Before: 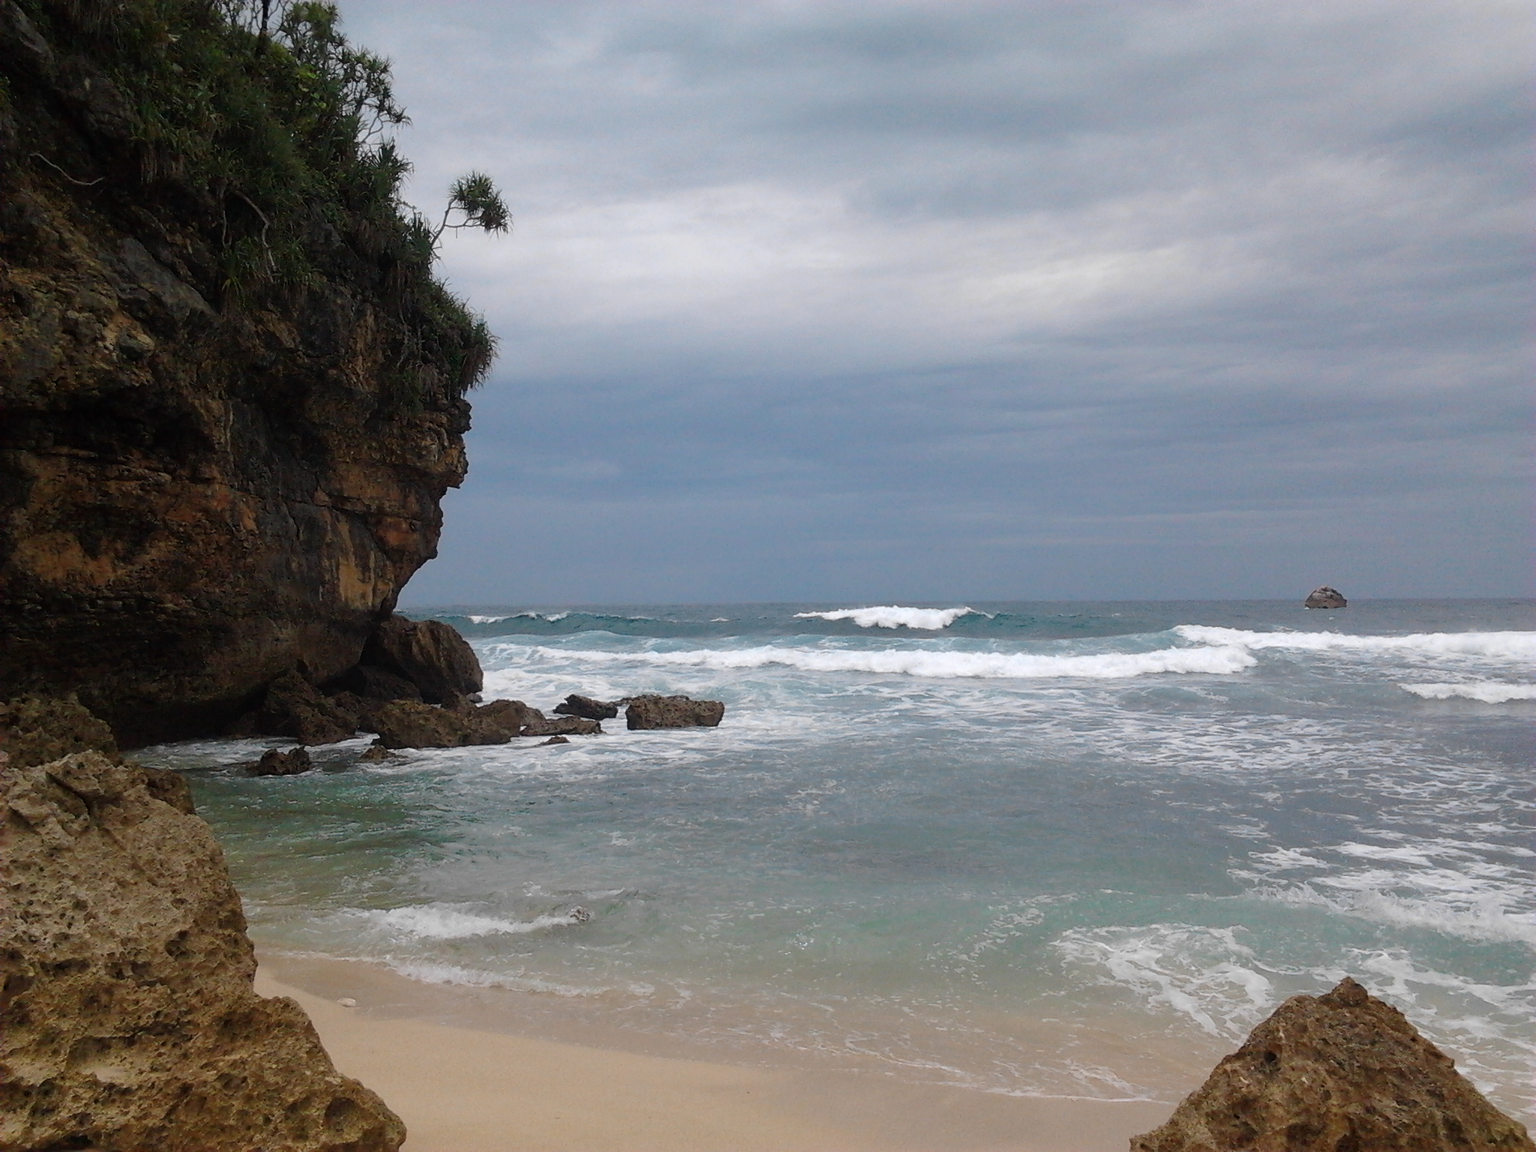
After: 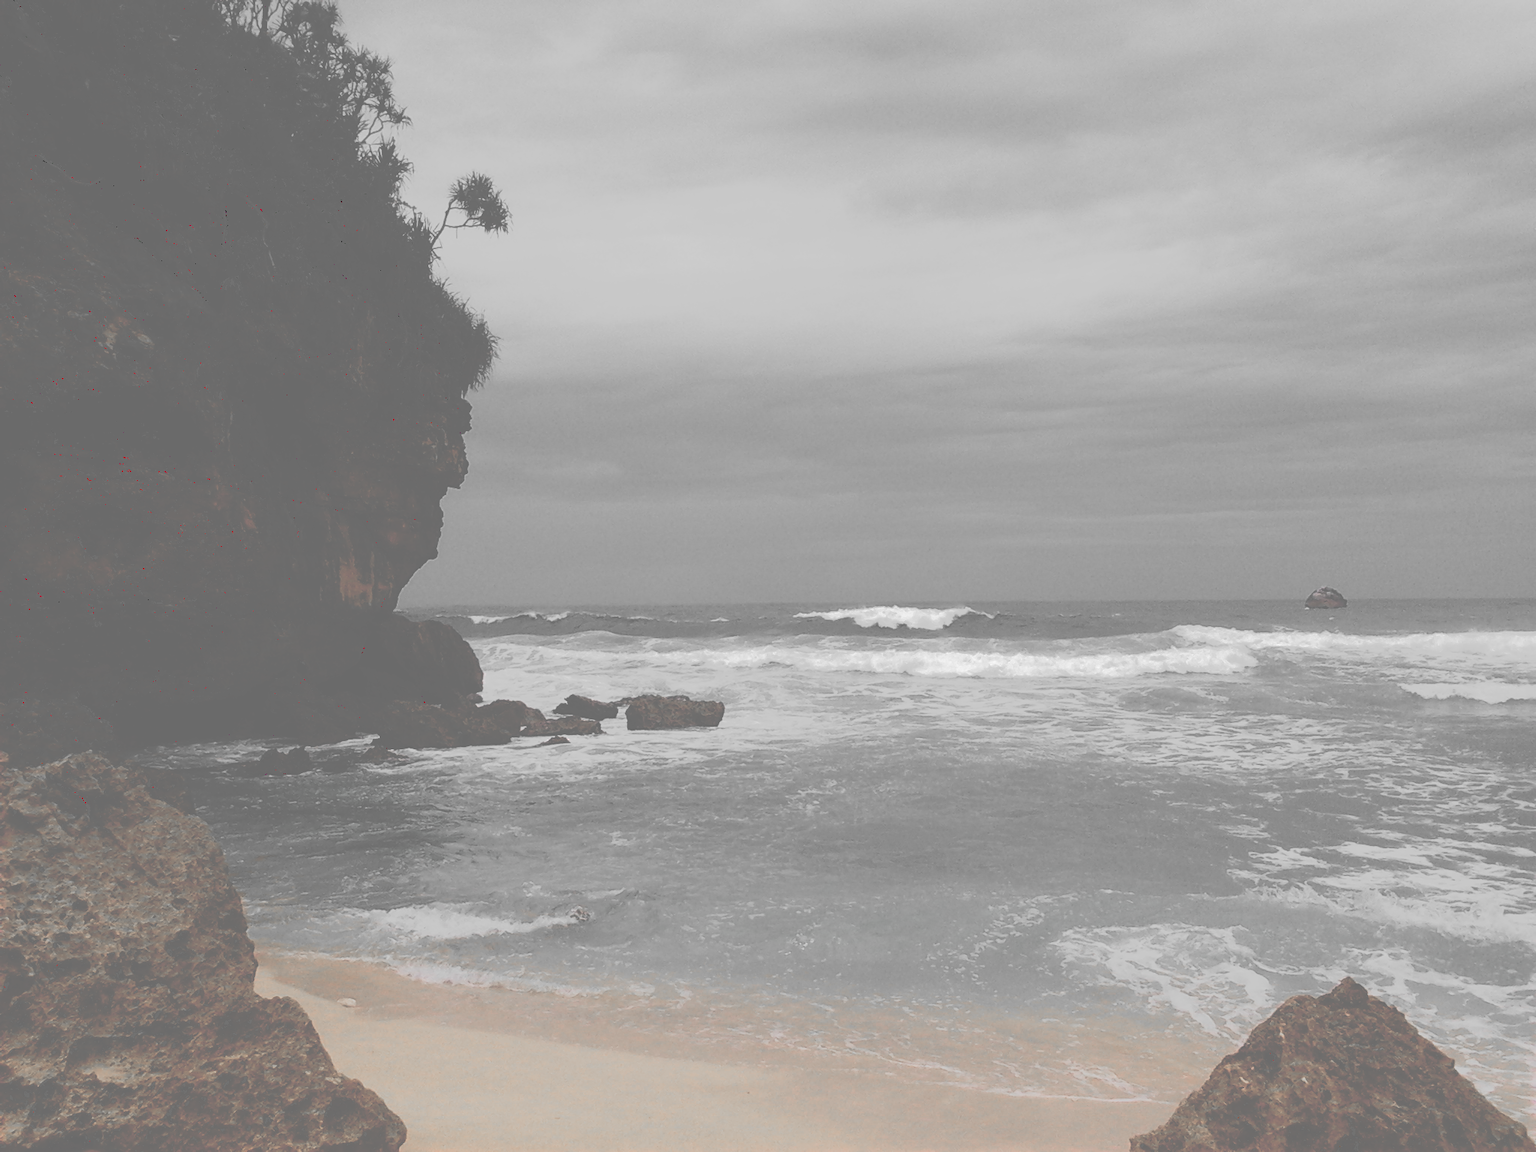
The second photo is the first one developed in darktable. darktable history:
tone curve: curves: ch0 [(0, 0) (0.003, 0.449) (0.011, 0.449) (0.025, 0.449) (0.044, 0.45) (0.069, 0.453) (0.1, 0.453) (0.136, 0.455) (0.177, 0.458) (0.224, 0.462) (0.277, 0.47) (0.335, 0.491) (0.399, 0.522) (0.468, 0.561) (0.543, 0.619) (0.623, 0.69) (0.709, 0.756) (0.801, 0.802) (0.898, 0.825) (1, 1)], preserve colors none
contrast brightness saturation: contrast 0.09, saturation 0.28
color zones: curves: ch0 [(0, 0.65) (0.096, 0.644) (0.221, 0.539) (0.429, 0.5) (0.571, 0.5) (0.714, 0.5) (0.857, 0.5) (1, 0.65)]; ch1 [(0, 0.5) (0.143, 0.5) (0.257, -0.002) (0.429, 0.04) (0.571, -0.001) (0.714, -0.015) (0.857, 0.024) (1, 0.5)]
